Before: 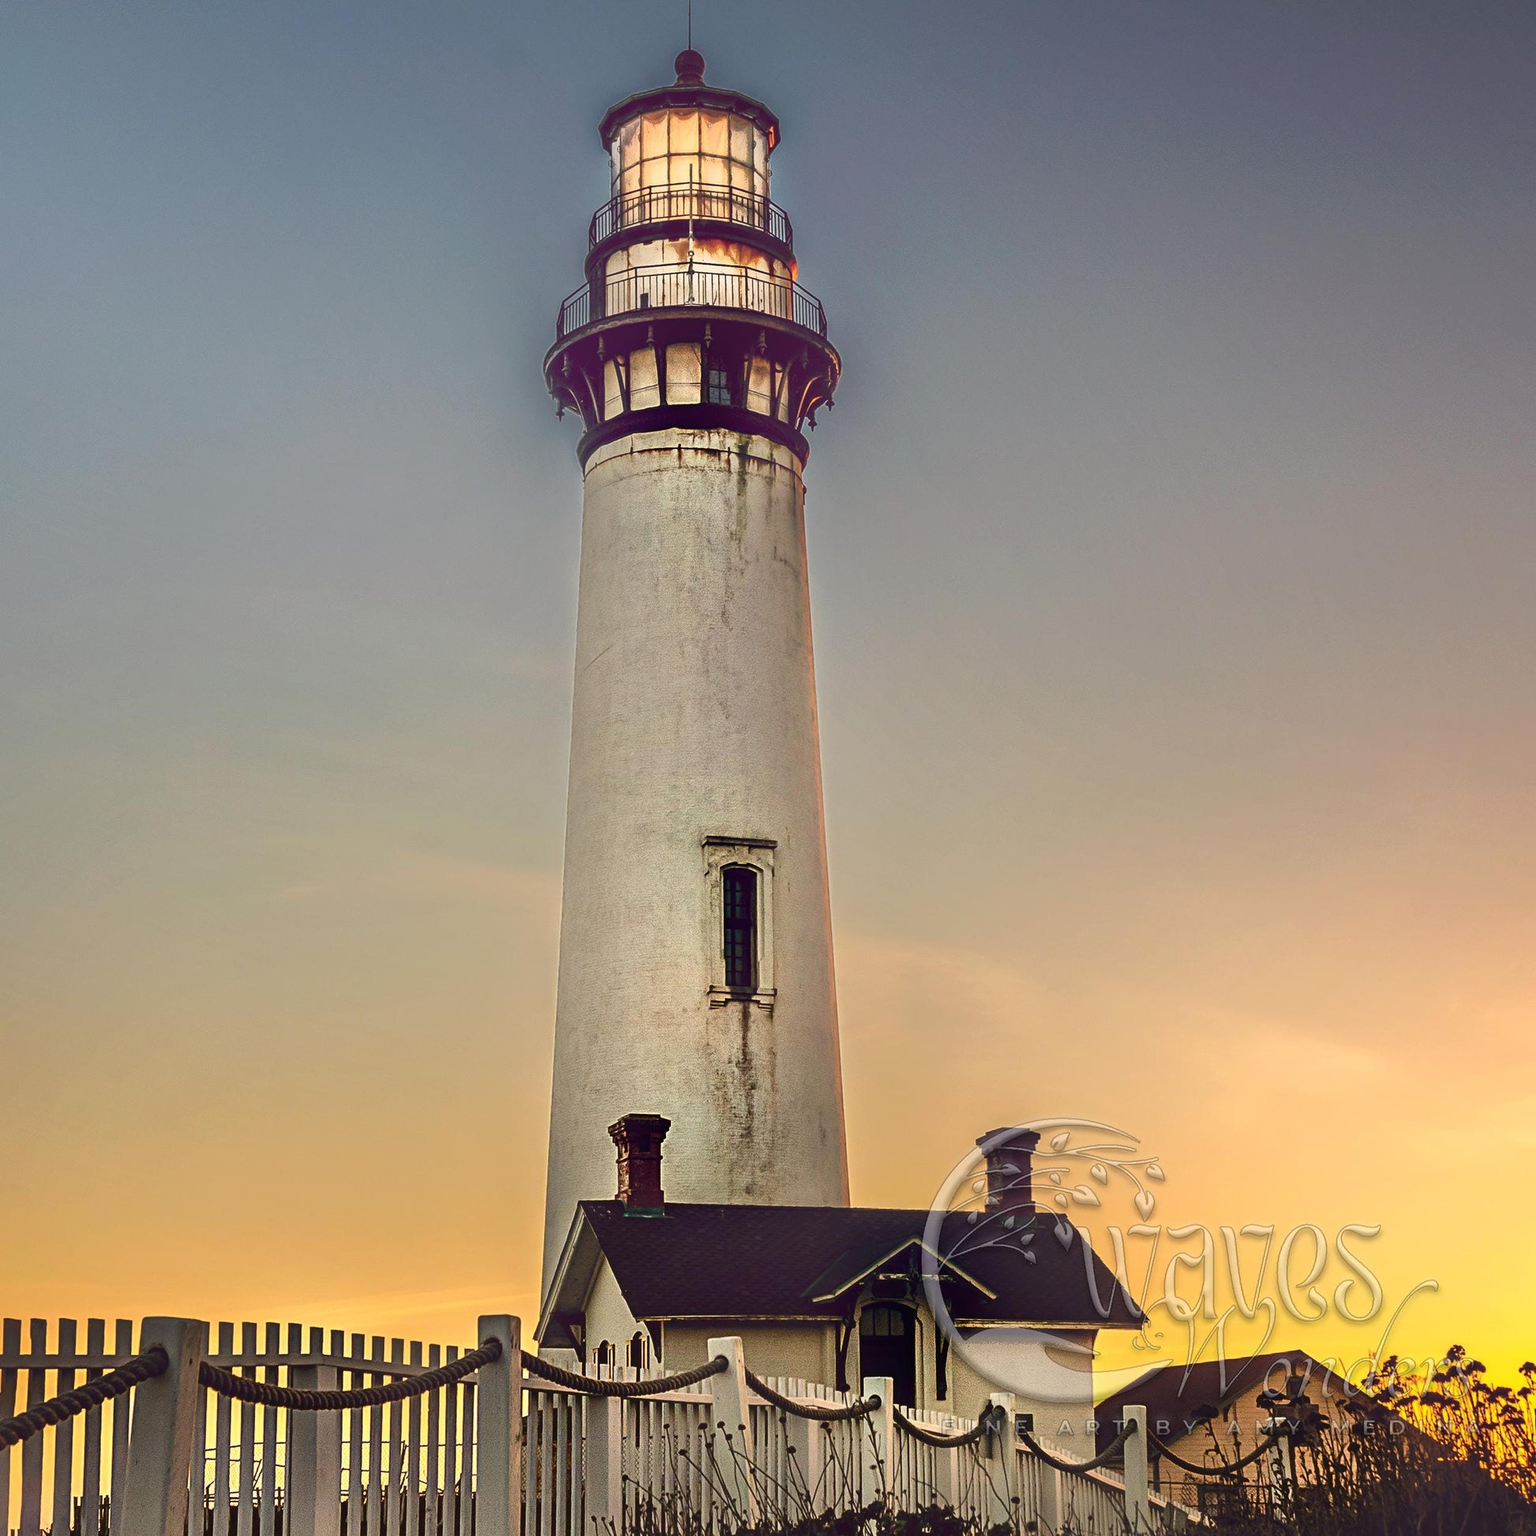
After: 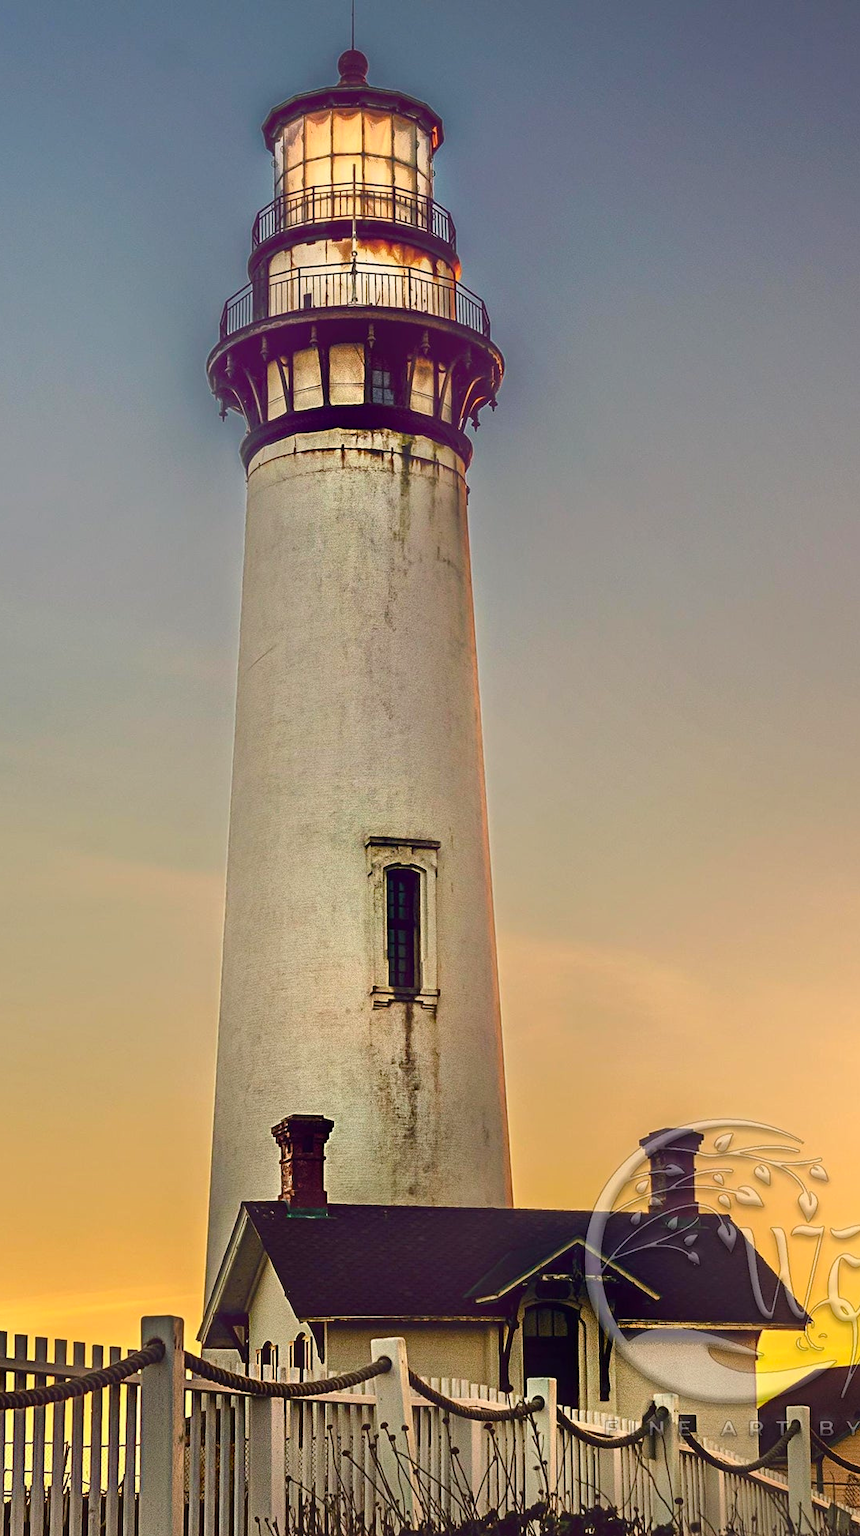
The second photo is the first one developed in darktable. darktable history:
crop: left 21.994%, right 21.995%, bottom 0.005%
color balance rgb: power › hue 72.24°, perceptual saturation grading › global saturation -2.48%, perceptual saturation grading › highlights -6.928%, perceptual saturation grading › mid-tones 7.918%, perceptual saturation grading › shadows 4.688%, global vibrance 41.174%
